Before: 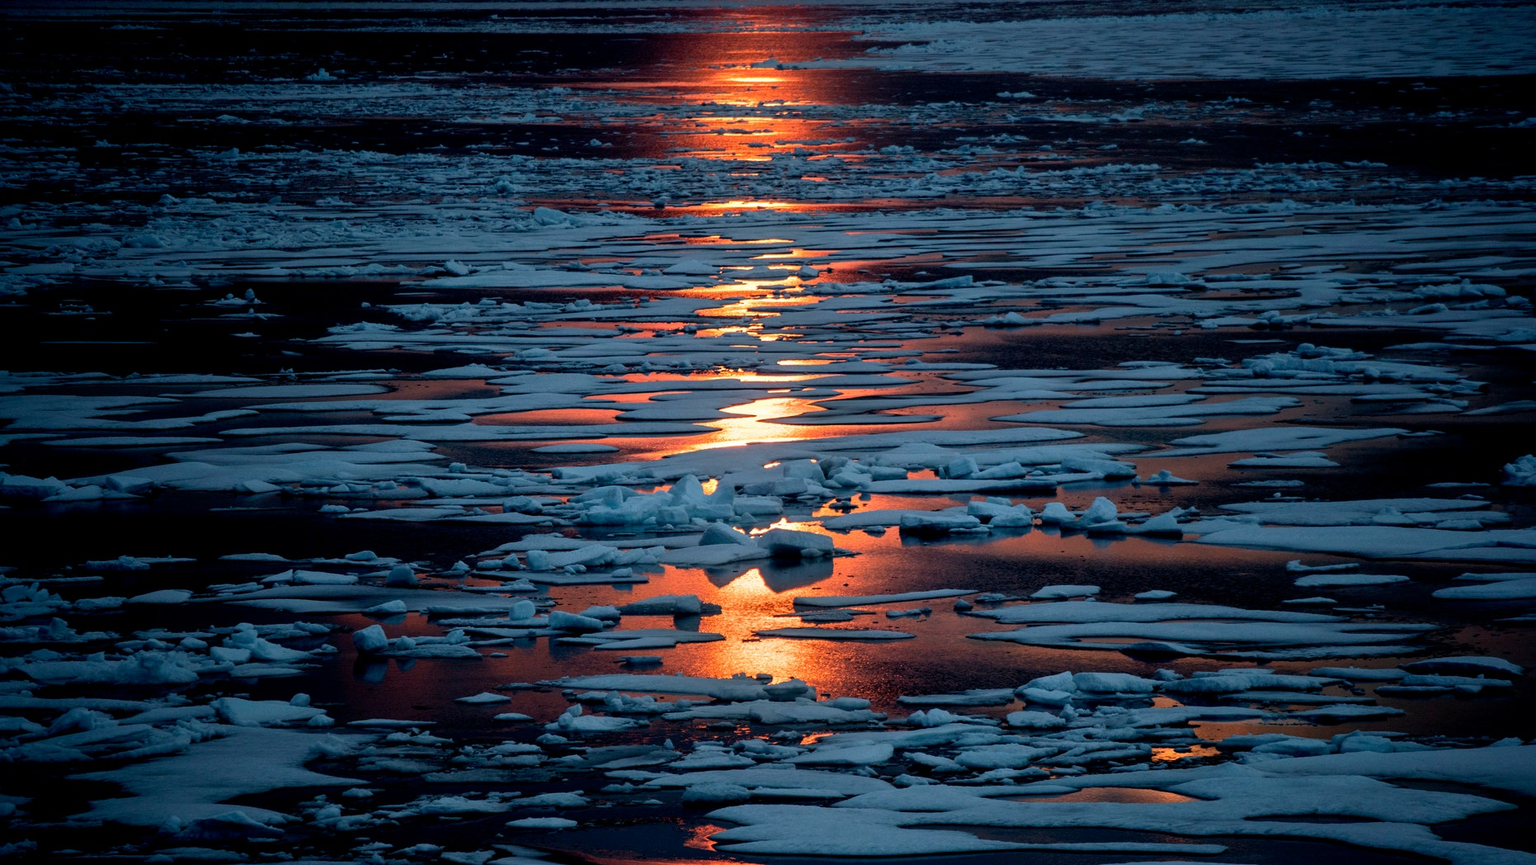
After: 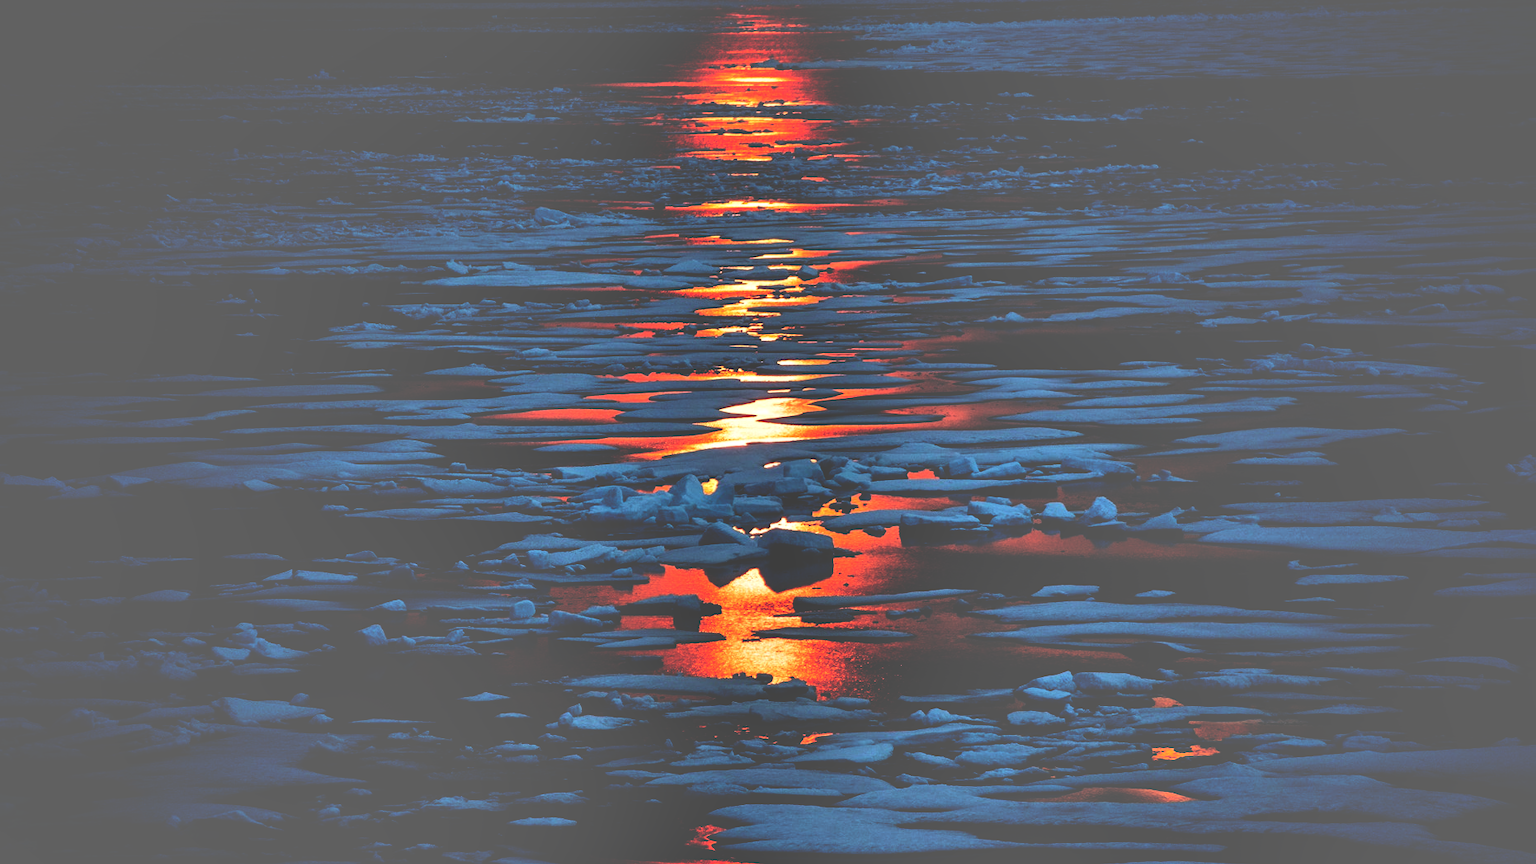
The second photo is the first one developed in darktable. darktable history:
shadows and highlights: shadows 75, highlights -25, soften with gaussian
color balance: lift [1.01, 1, 1, 1], gamma [1.097, 1, 1, 1], gain [0.85, 1, 1, 1]
base curve: curves: ch0 [(0, 0.036) (0.083, 0.04) (0.804, 1)], preserve colors none
